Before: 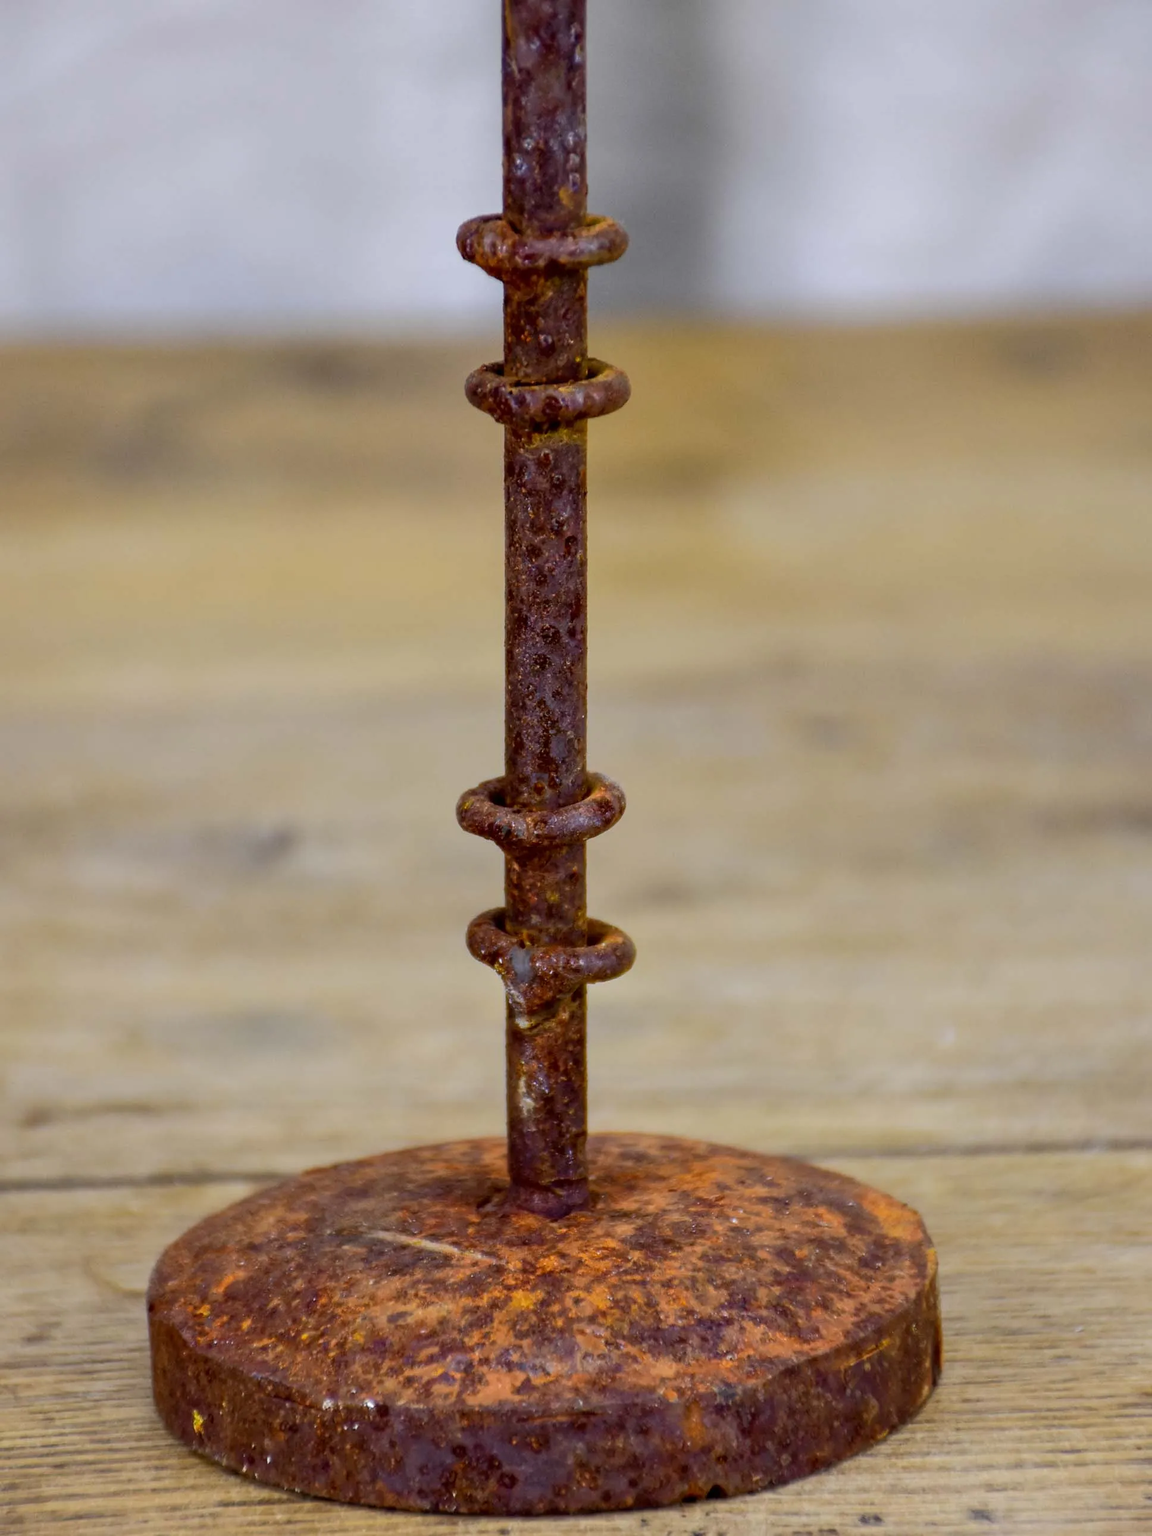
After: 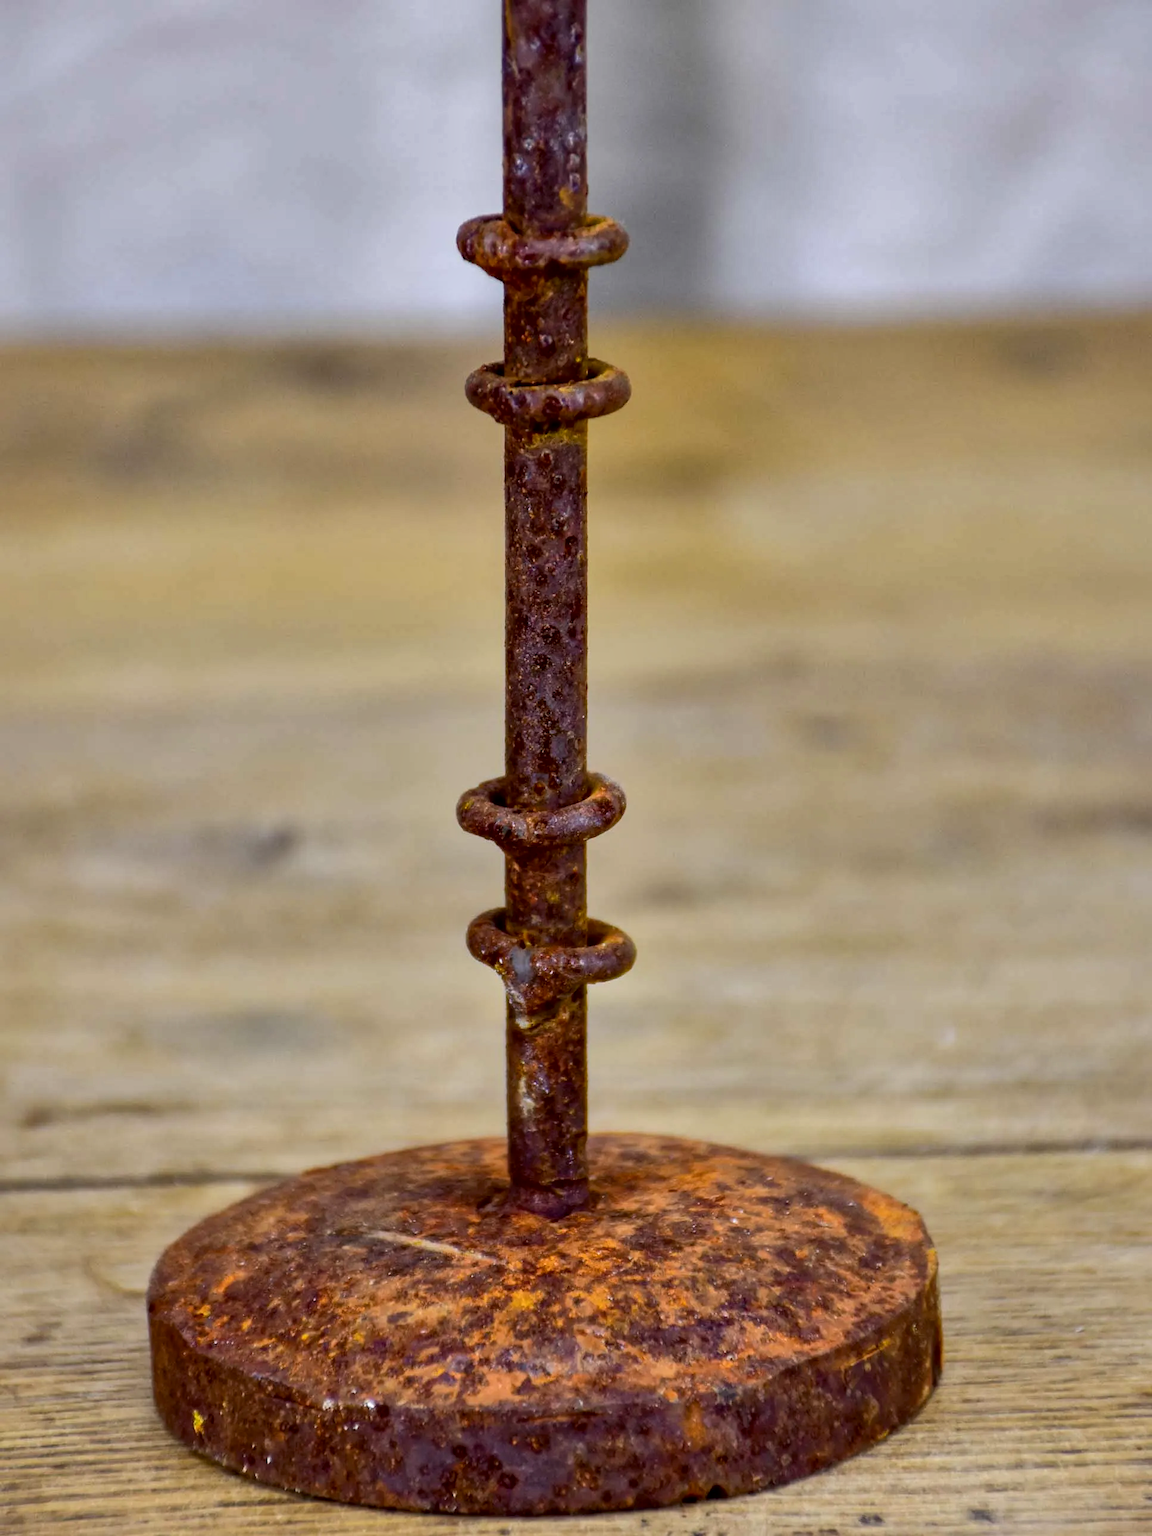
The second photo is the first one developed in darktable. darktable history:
color balance rgb: linear chroma grading › global chroma 8.44%, perceptual saturation grading › global saturation 0.468%
contrast brightness saturation: contrast 0.085, saturation 0.018
local contrast: mode bilateral grid, contrast 20, coarseness 50, detail 133%, midtone range 0.2
shadows and highlights: shadows 11.82, white point adjustment 1.18, highlights color adjustment 53.31%, soften with gaussian
